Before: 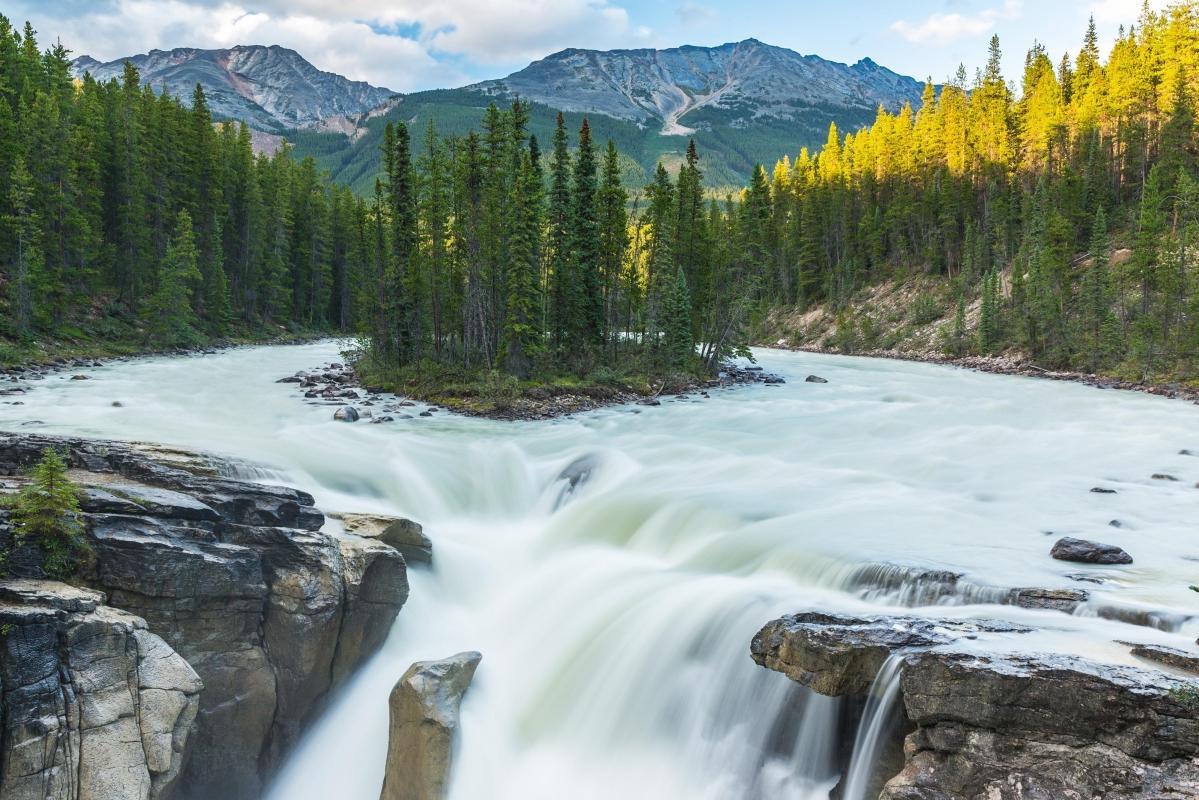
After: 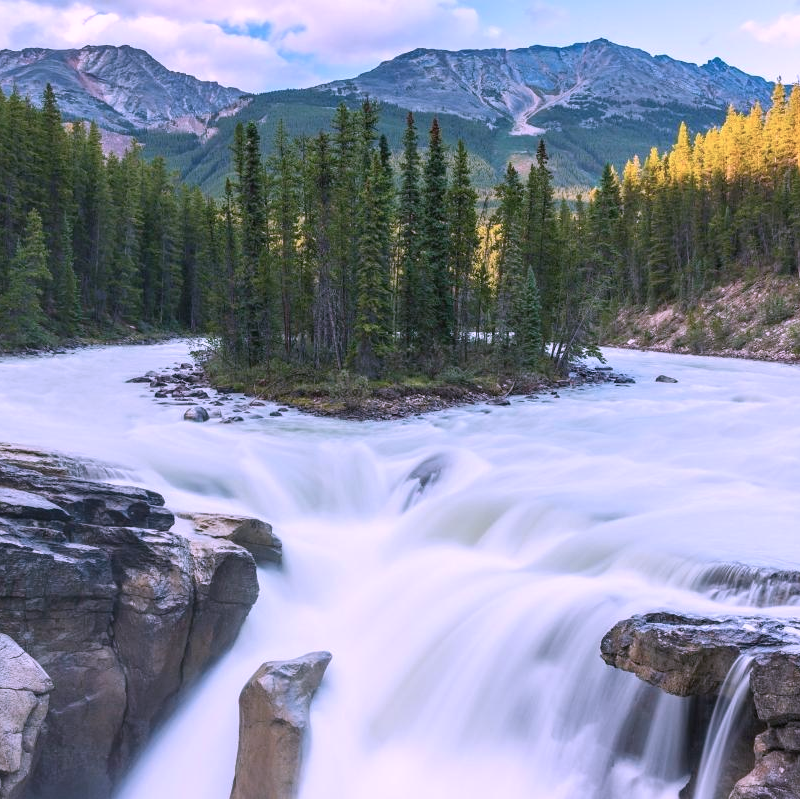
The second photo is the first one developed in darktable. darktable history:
crop and rotate: left 12.535%, right 20.742%
color correction: highlights a* 15.06, highlights b* -24.62
